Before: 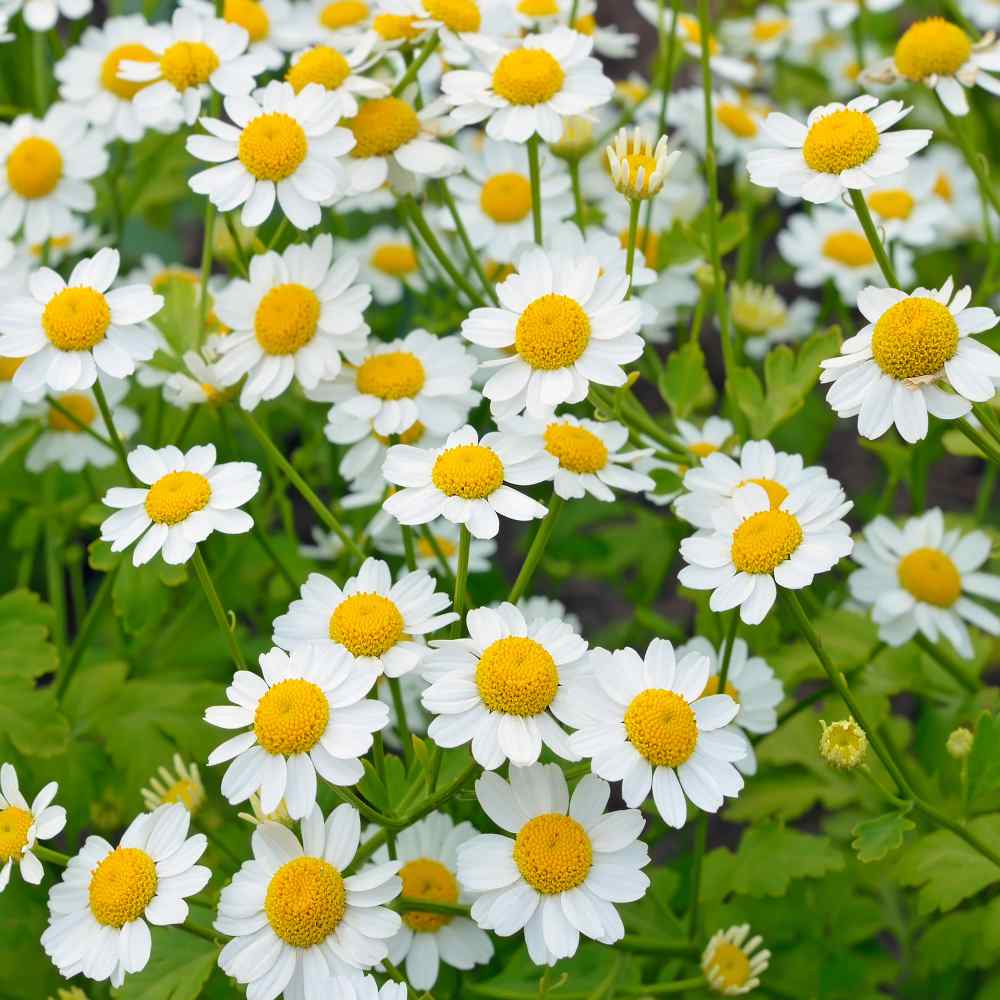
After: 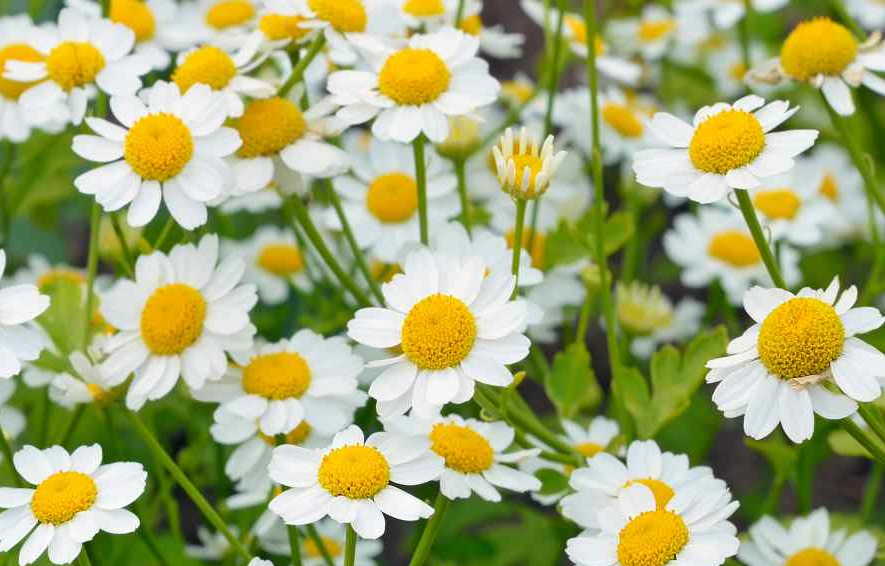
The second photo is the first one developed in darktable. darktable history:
crop and rotate: left 11.483%, bottom 43.341%
